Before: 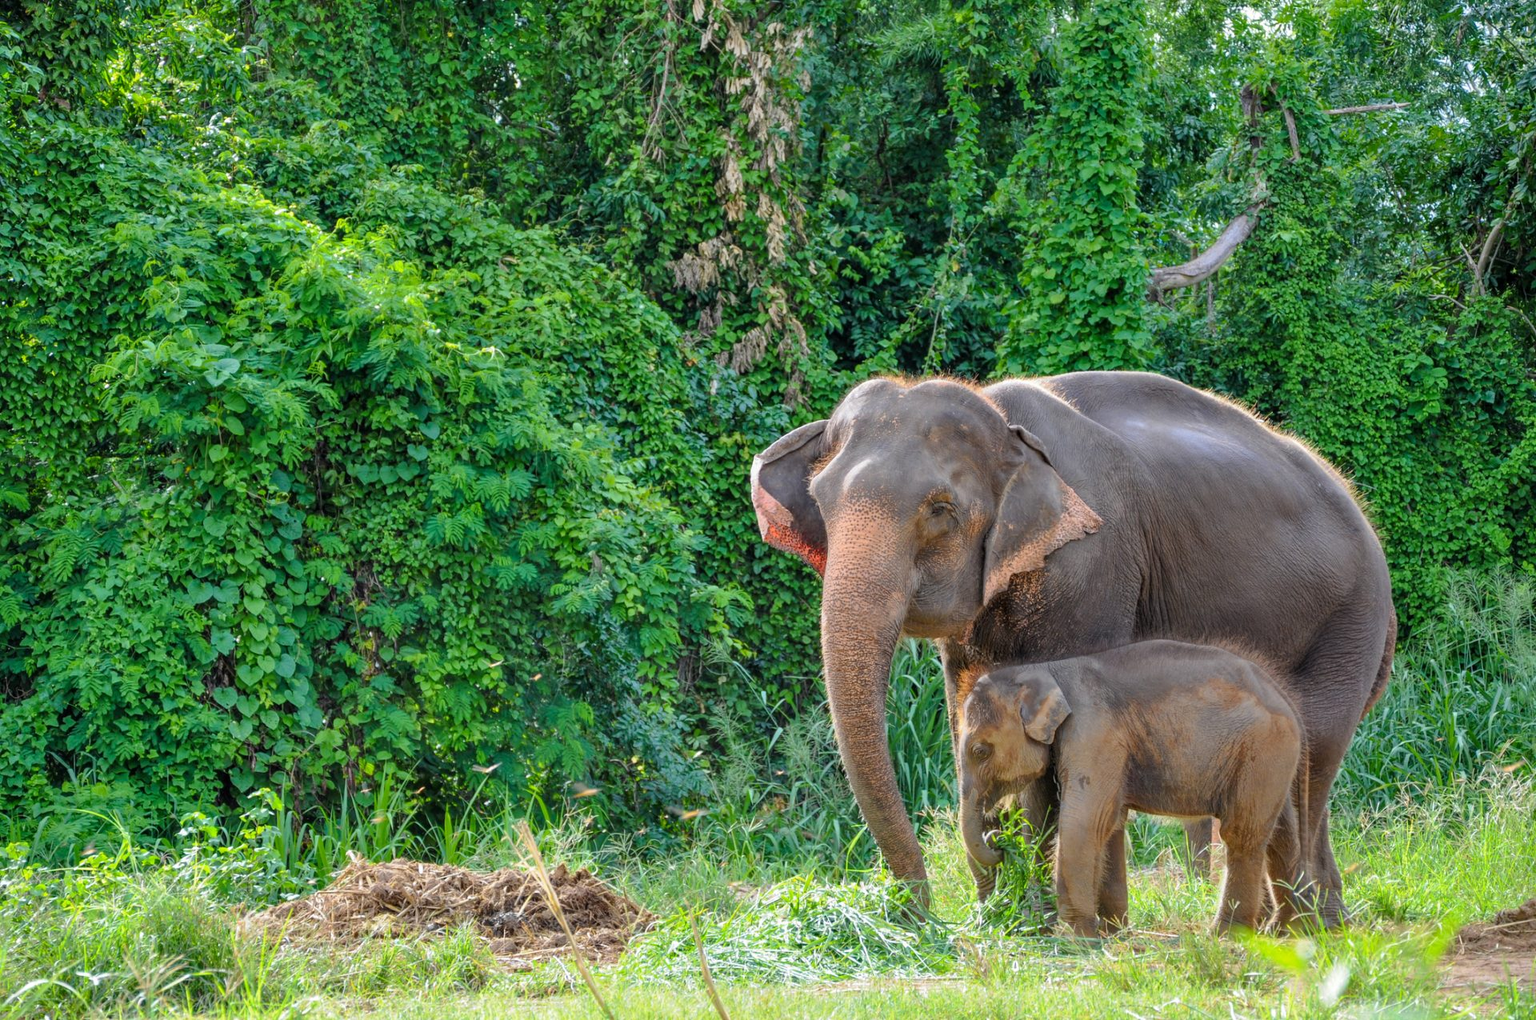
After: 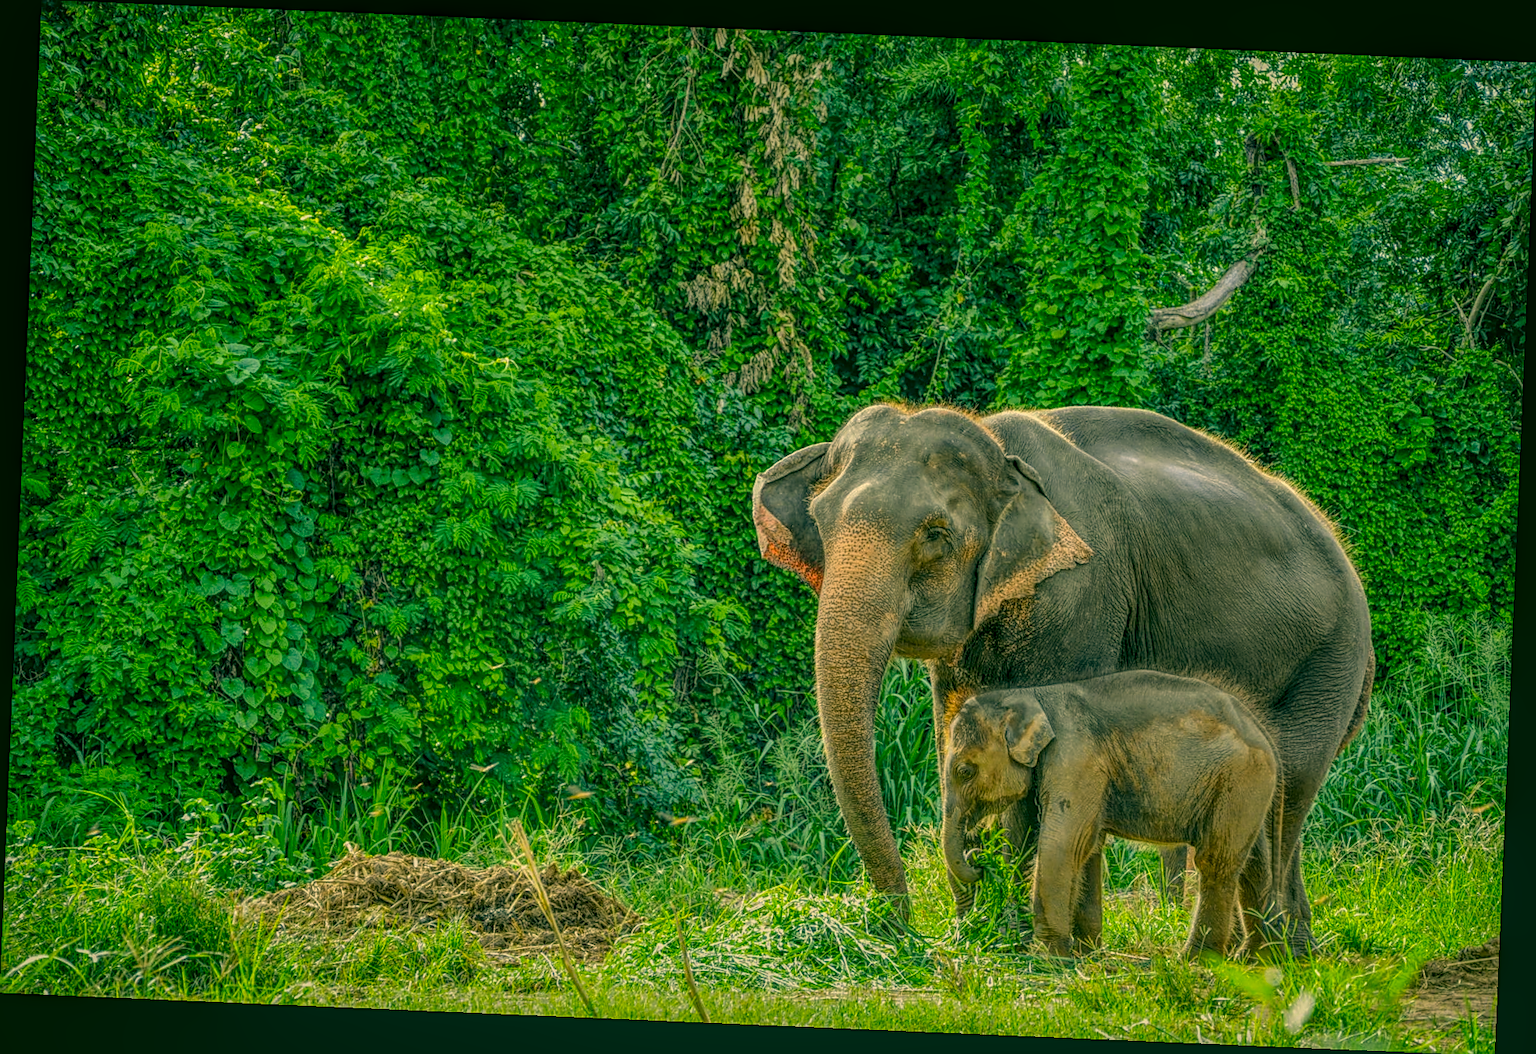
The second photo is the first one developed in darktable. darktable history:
crop and rotate: angle -2.42°
exposure: exposure -0.066 EV, compensate exposure bias true, compensate highlight preservation false
sharpen: on, module defaults
local contrast: highlights 20%, shadows 29%, detail 199%, midtone range 0.2
color correction: highlights a* 5.61, highlights b* 33.61, shadows a* -25.27, shadows b* 3.86
